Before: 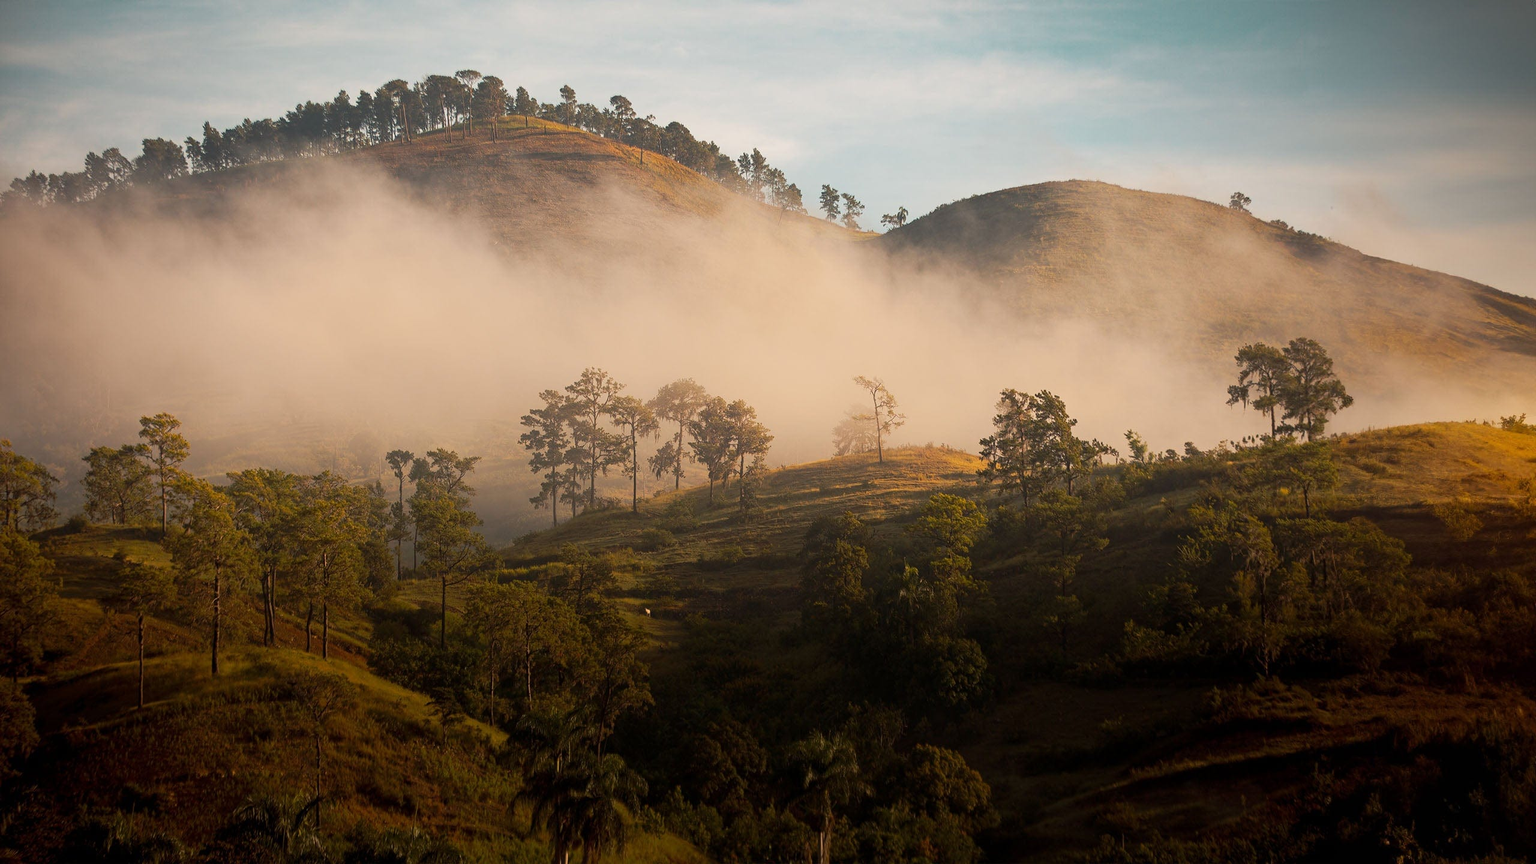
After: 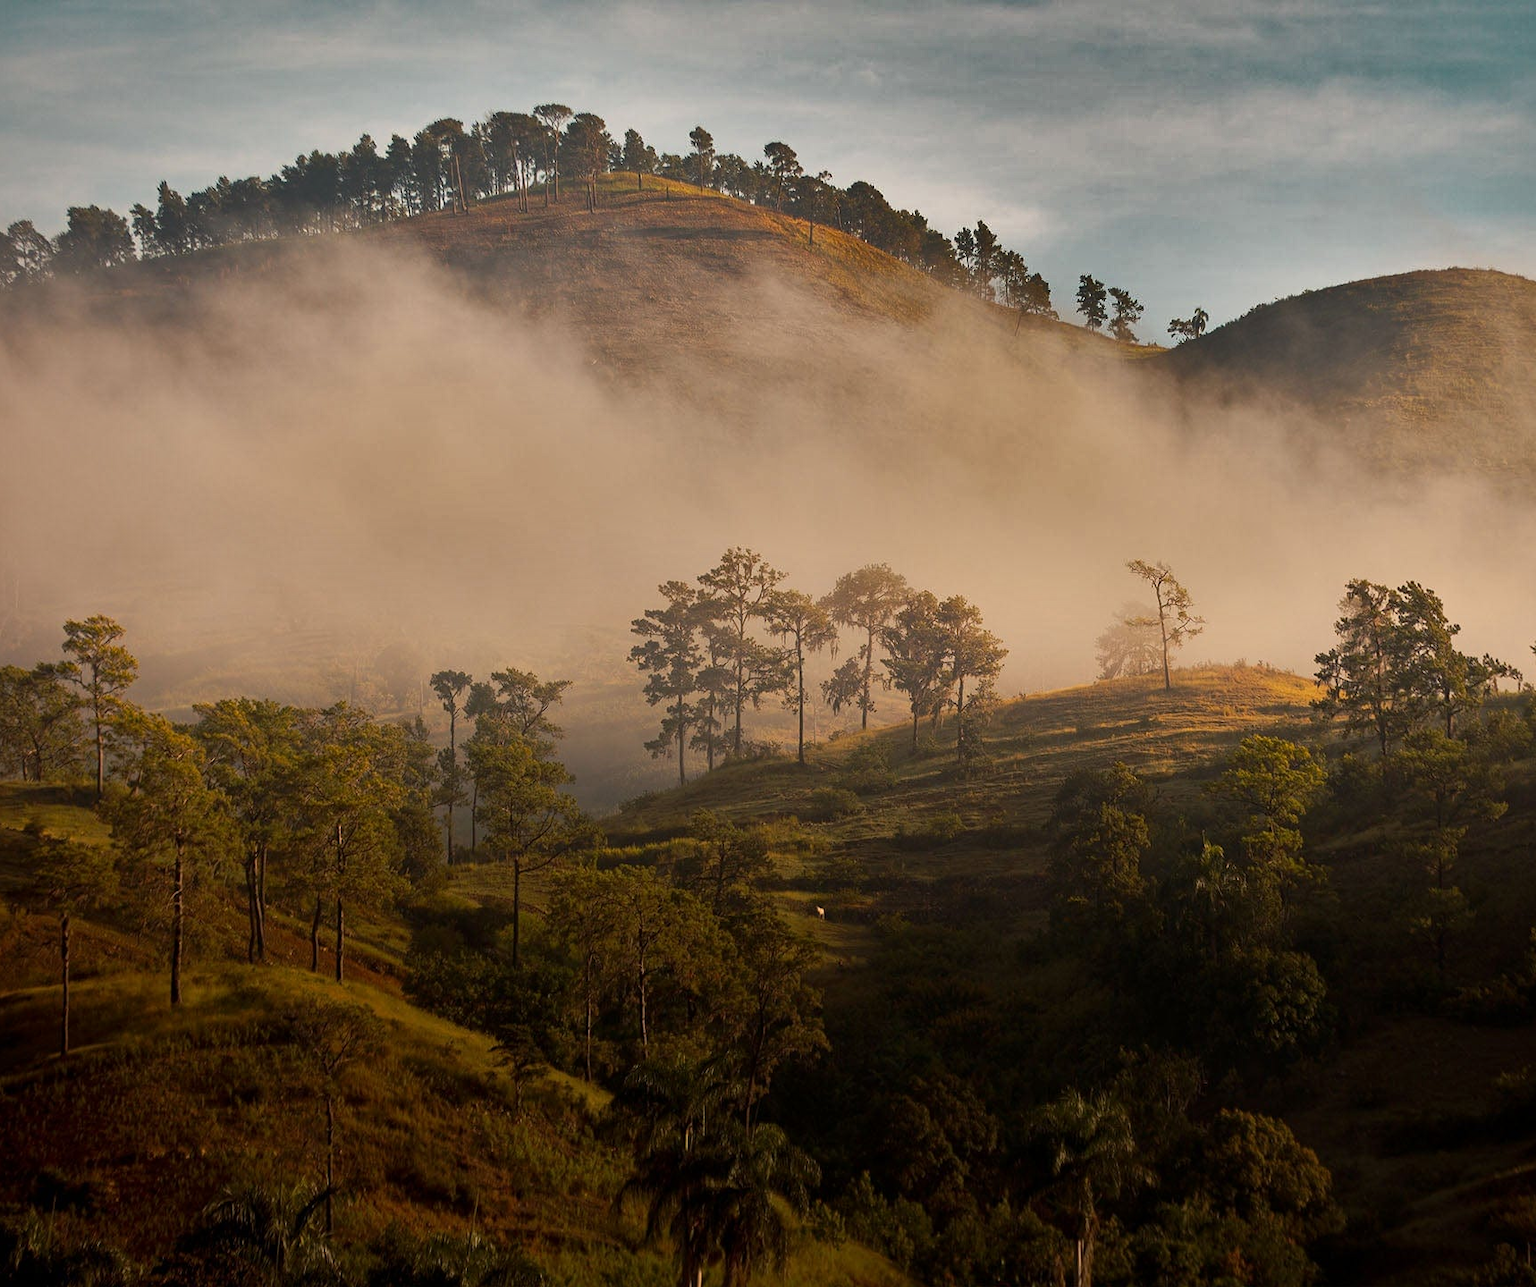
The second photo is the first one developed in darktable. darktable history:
color correction: highlights b* 0.054
crop and rotate: left 6.35%, right 26.503%
contrast brightness saturation: contrast 0.026, brightness -0.032
shadows and highlights: shadows 20.89, highlights -81.51, soften with gaussian
